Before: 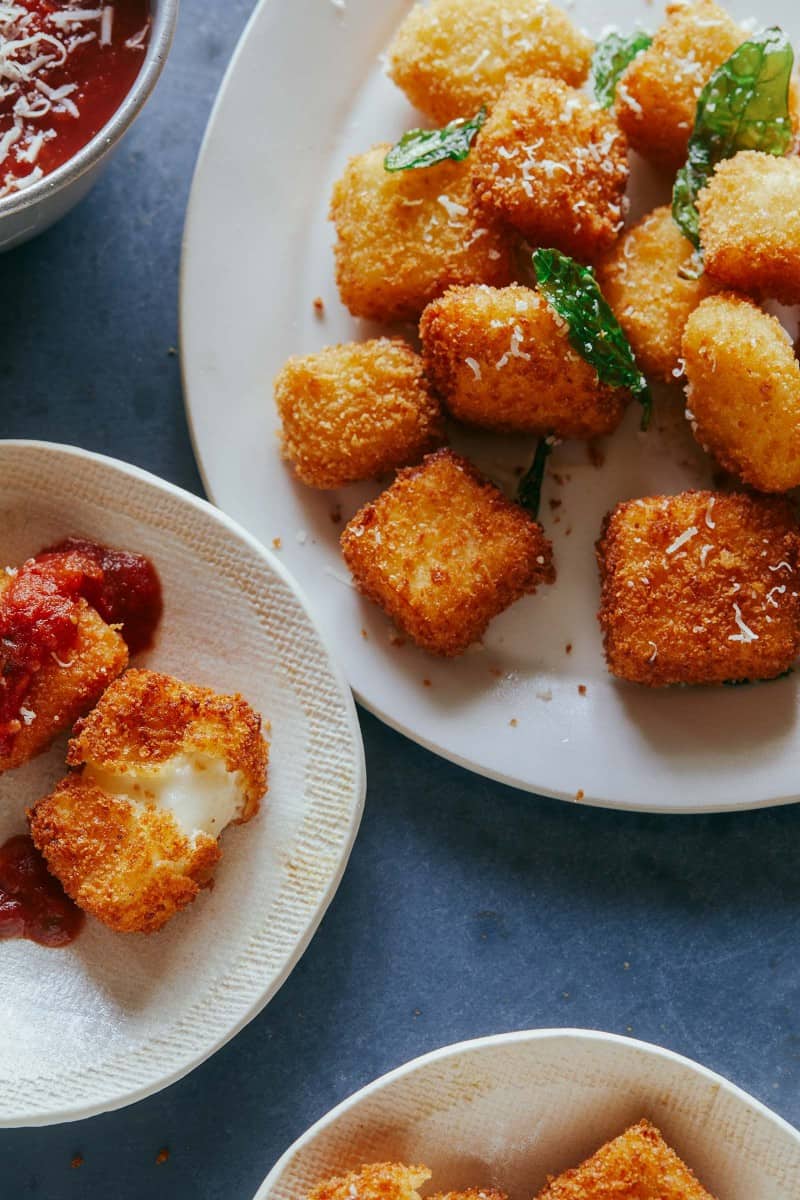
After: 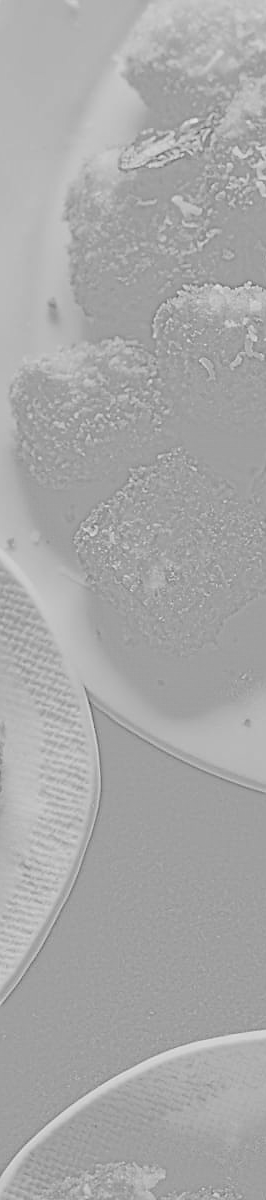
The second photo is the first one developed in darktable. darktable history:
exposure: black level correction 0, exposure 1.675 EV, compensate exposure bias true, compensate highlight preservation false
base curve: curves: ch0 [(0, 0) (0.028, 0.03) (0.121, 0.232) (0.46, 0.748) (0.859, 0.968) (1, 1)], preserve colors none
highpass: sharpness 9.84%, contrast boost 9.94%
sharpen: radius 1, threshold 1
crop: left 33.36%, right 33.36%
